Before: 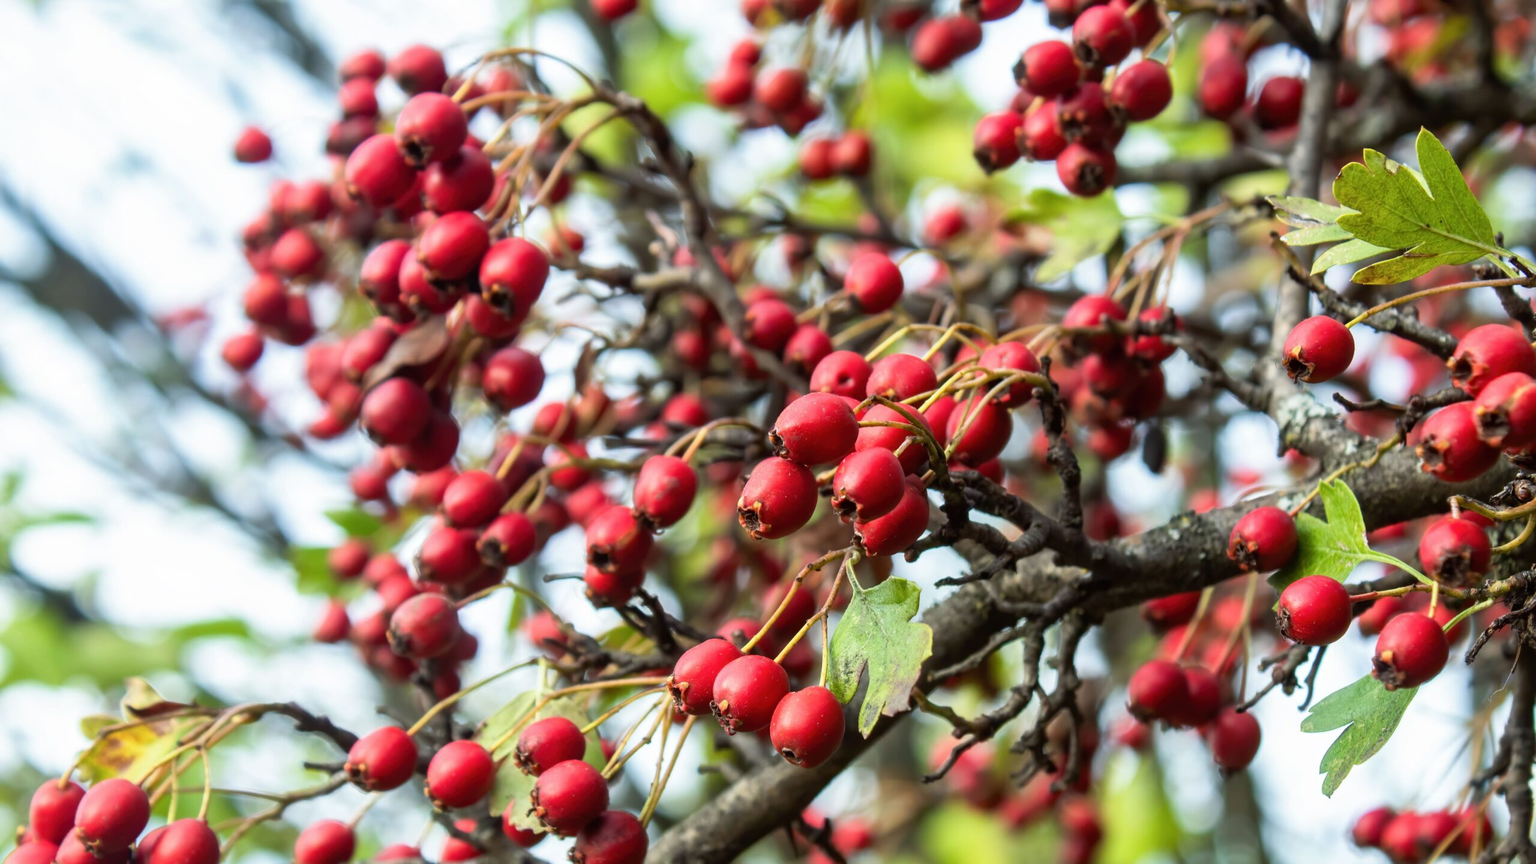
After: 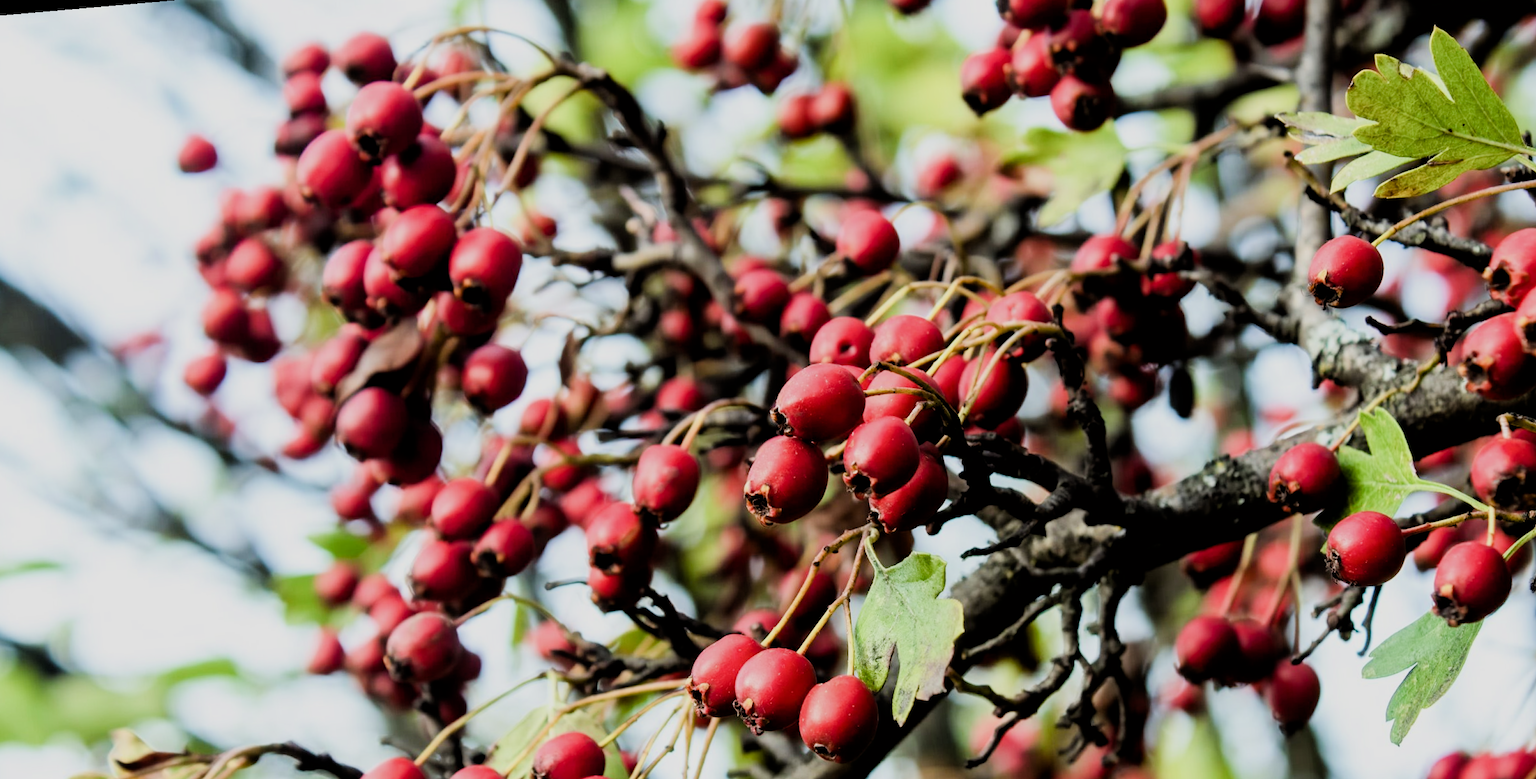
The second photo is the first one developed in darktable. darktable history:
crop: top 0.448%, right 0.264%, bottom 5.045%
filmic rgb: black relative exposure -4.14 EV, white relative exposure 5.1 EV, hardness 2.11, contrast 1.165
color balance rgb: shadows lift › luminance -20%, power › hue 72.24°, highlights gain › luminance 15%, global offset › hue 171.6°, perceptual saturation grading › highlights -30%, perceptual saturation grading › shadows 20%, global vibrance 30%, contrast 10%
rotate and perspective: rotation -5°, crop left 0.05, crop right 0.952, crop top 0.11, crop bottom 0.89
